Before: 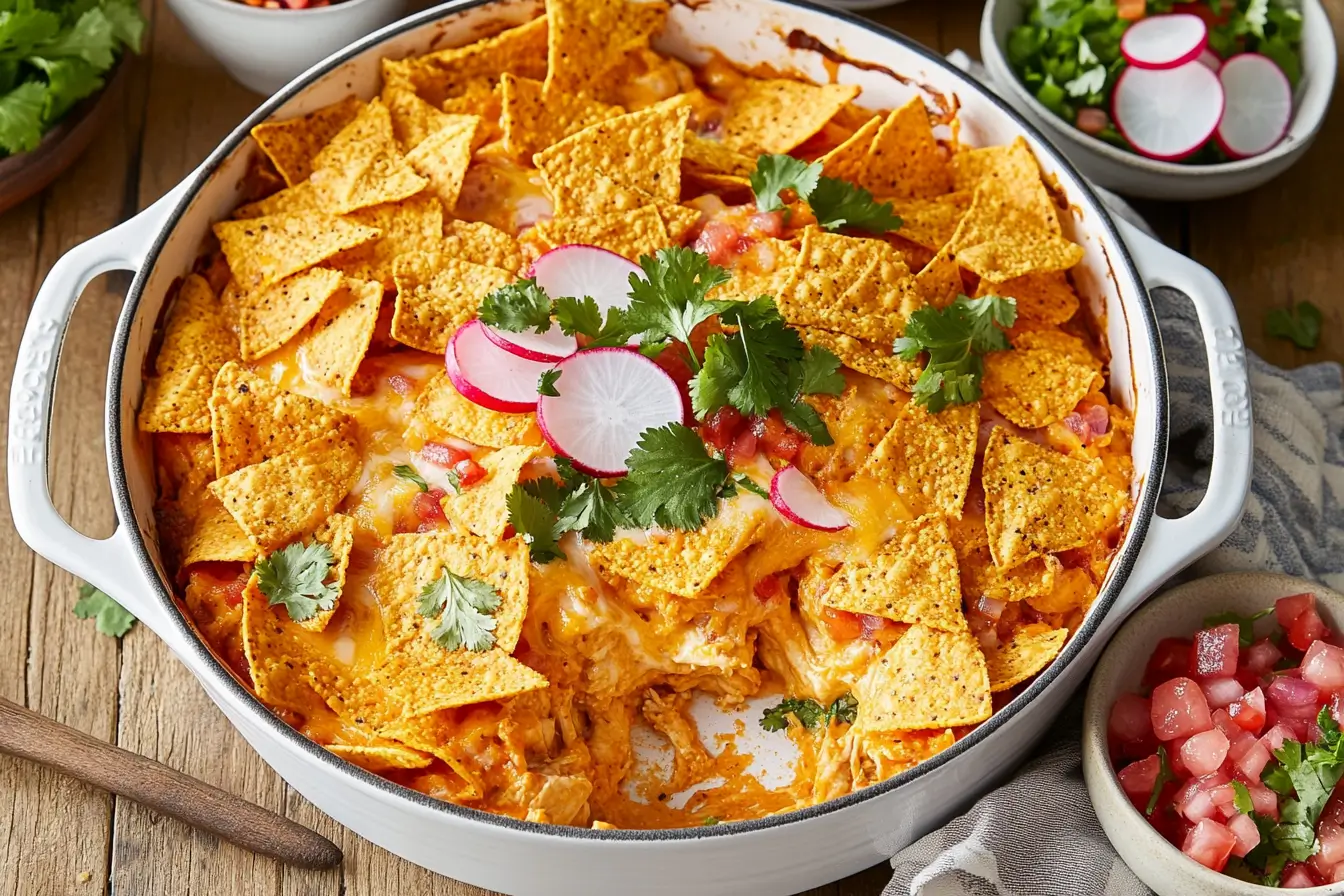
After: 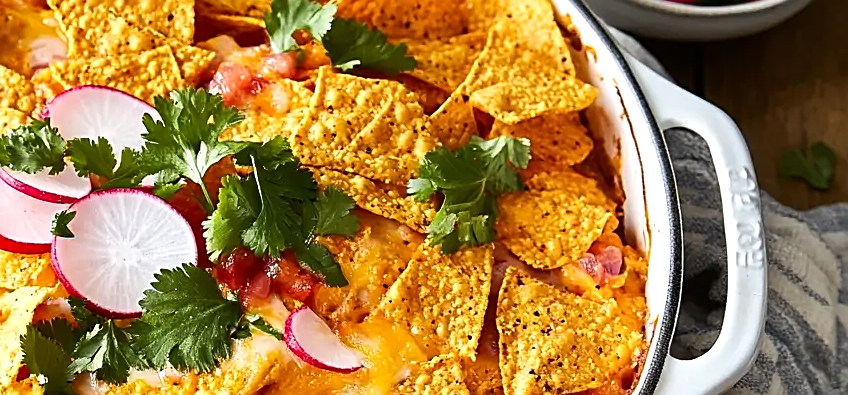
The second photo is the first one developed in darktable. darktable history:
tone equalizer: -8 EV -0.455 EV, -7 EV -0.414 EV, -6 EV -0.295 EV, -5 EV -0.204 EV, -3 EV 0.233 EV, -2 EV 0.327 EV, -1 EV 0.377 EV, +0 EV 0.438 EV, edges refinement/feathering 500, mask exposure compensation -1.57 EV, preserve details no
shadows and highlights: radius 265.19, soften with gaussian
sharpen: on, module defaults
crop: left 36.215%, top 17.851%, right 0.616%, bottom 38.057%
